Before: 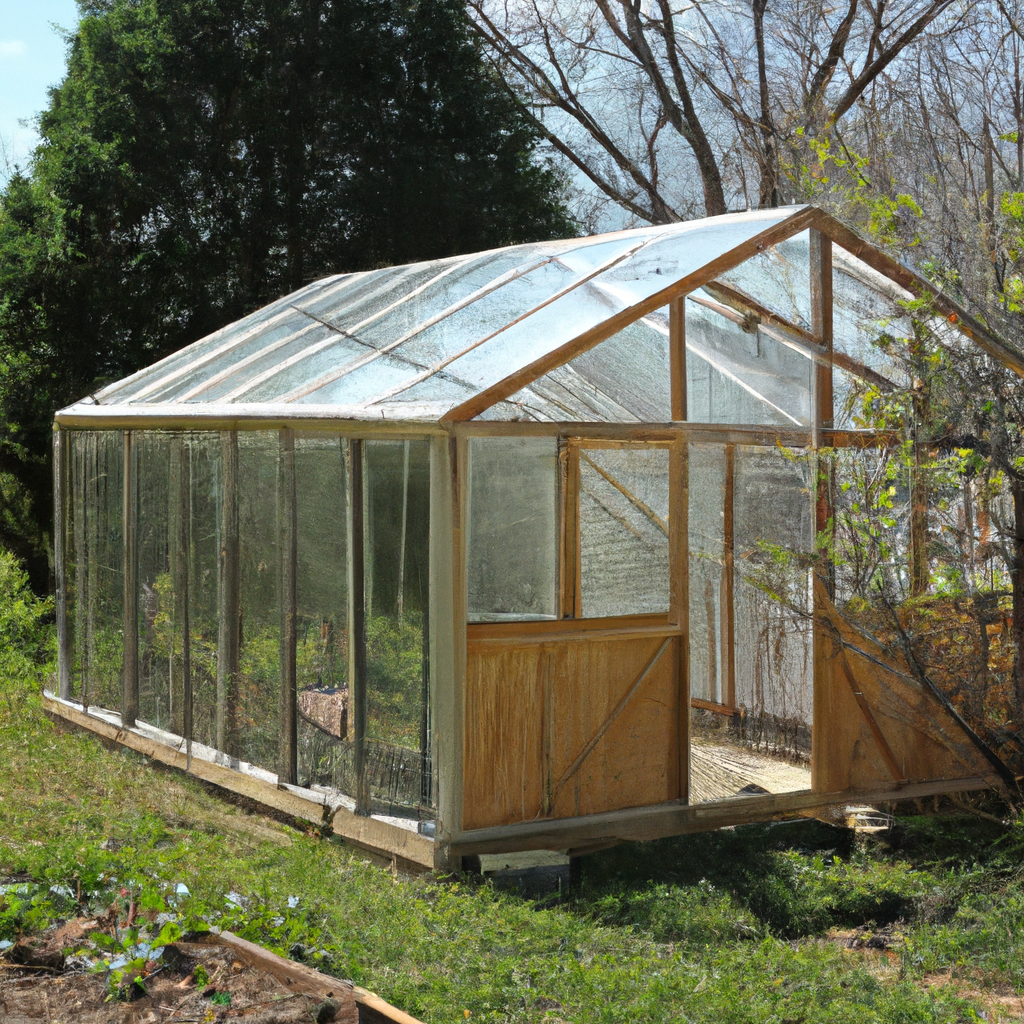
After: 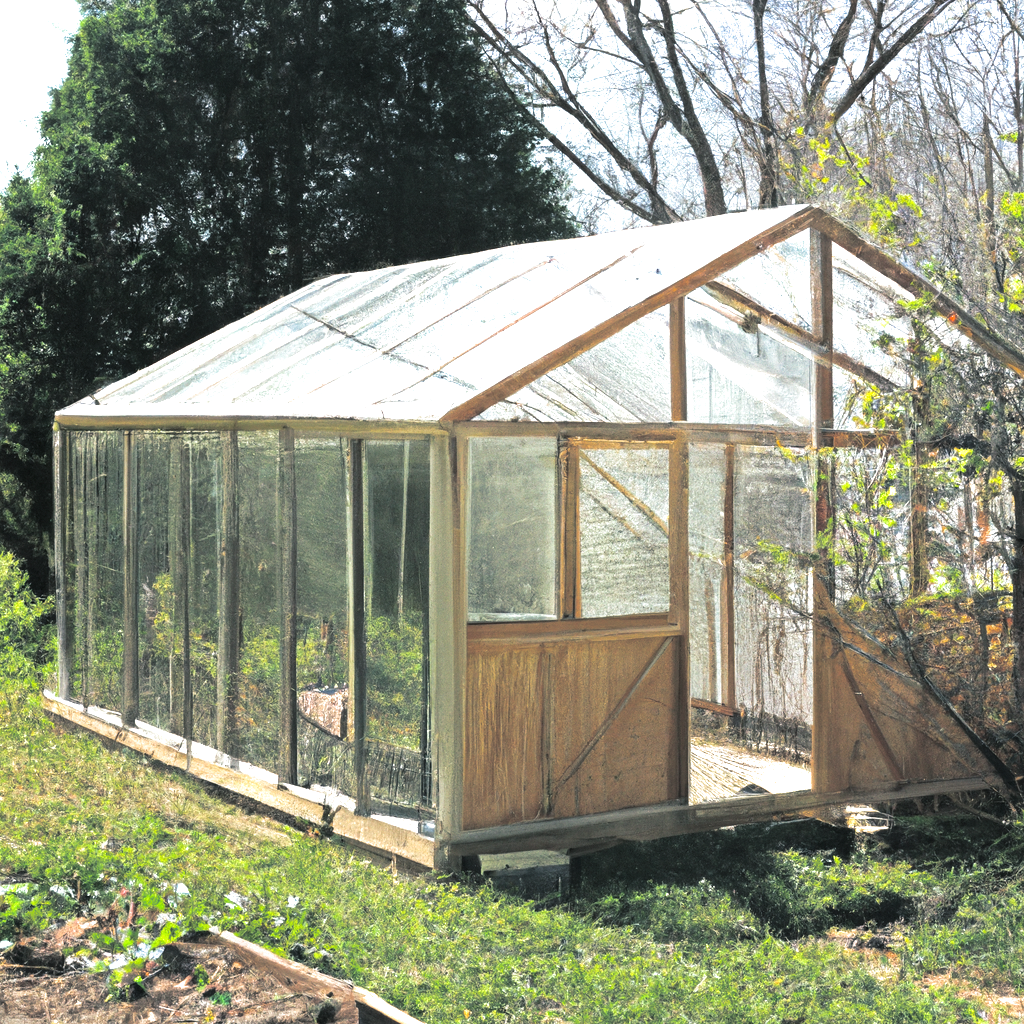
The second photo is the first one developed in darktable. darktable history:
exposure: black level correction 0, exposure 1.1 EV, compensate exposure bias true, compensate highlight preservation false
split-toning: shadows › hue 201.6°, shadows › saturation 0.16, highlights › hue 50.4°, highlights › saturation 0.2, balance -49.9
